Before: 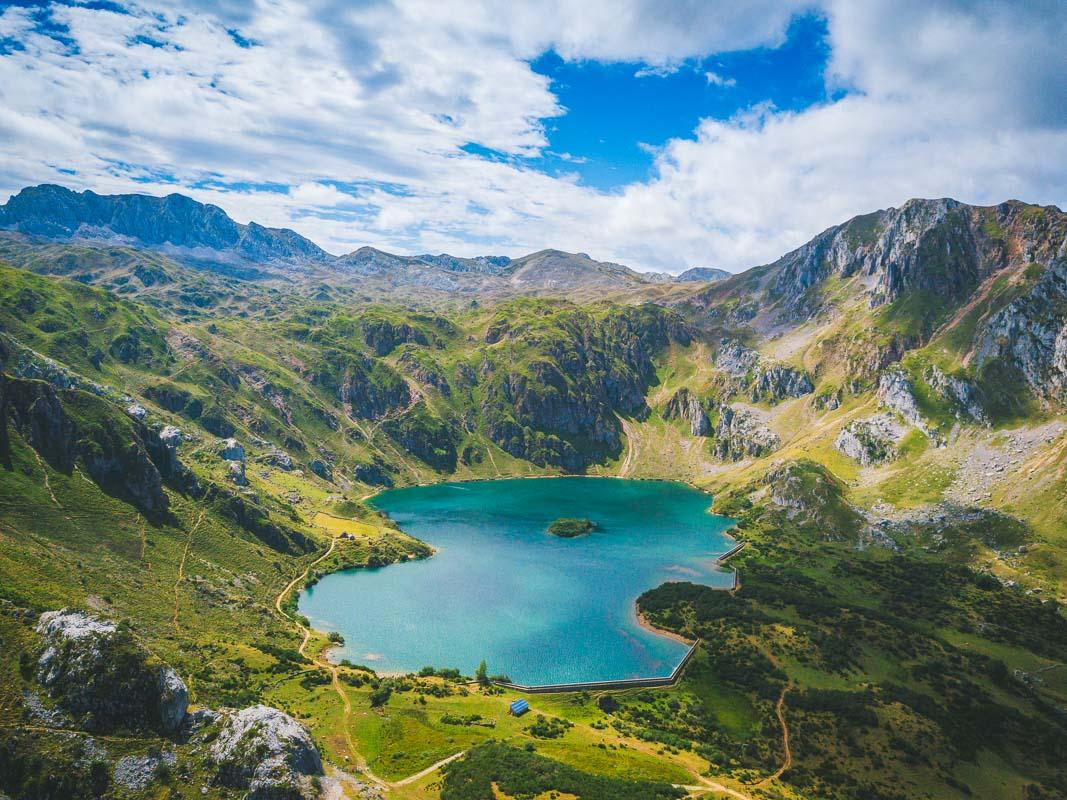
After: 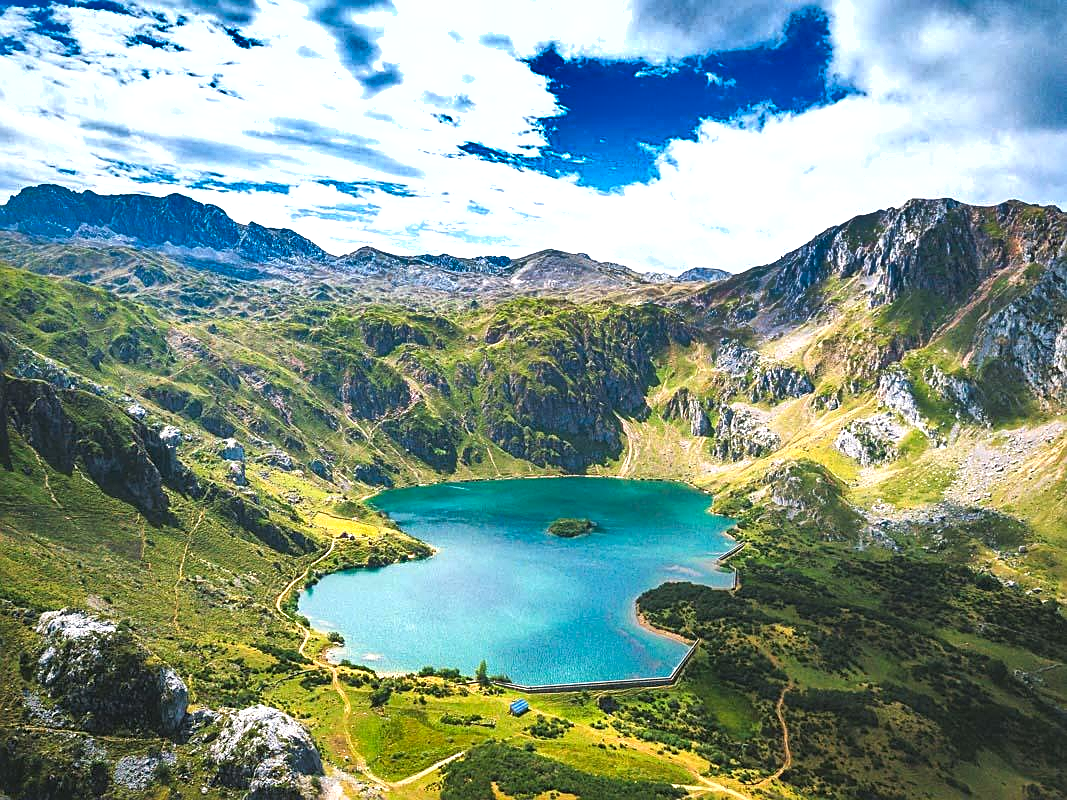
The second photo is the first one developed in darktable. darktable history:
tone equalizer: -8 EV -0.744 EV, -7 EV -0.685 EV, -6 EV -0.597 EV, -5 EV -0.362 EV, -3 EV 0.378 EV, -2 EV 0.6 EV, -1 EV 0.698 EV, +0 EV 0.756 EV
sharpen: on, module defaults
shadows and highlights: radius 106.23, shadows 45.67, highlights -66.24, low approximation 0.01, soften with gaussian
